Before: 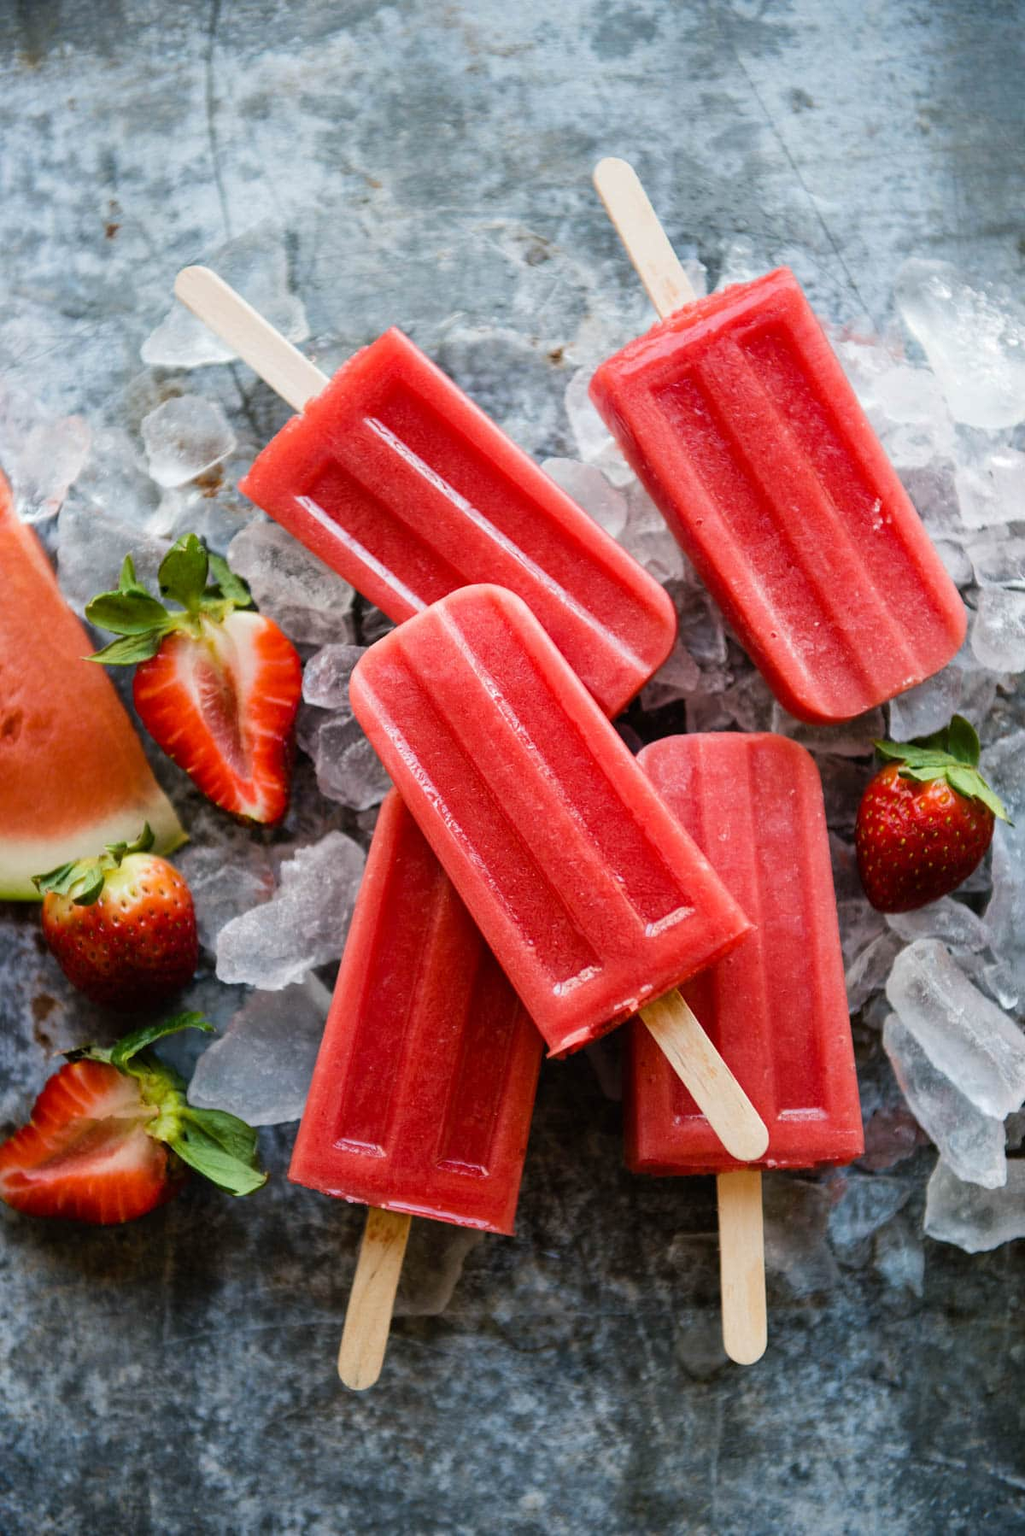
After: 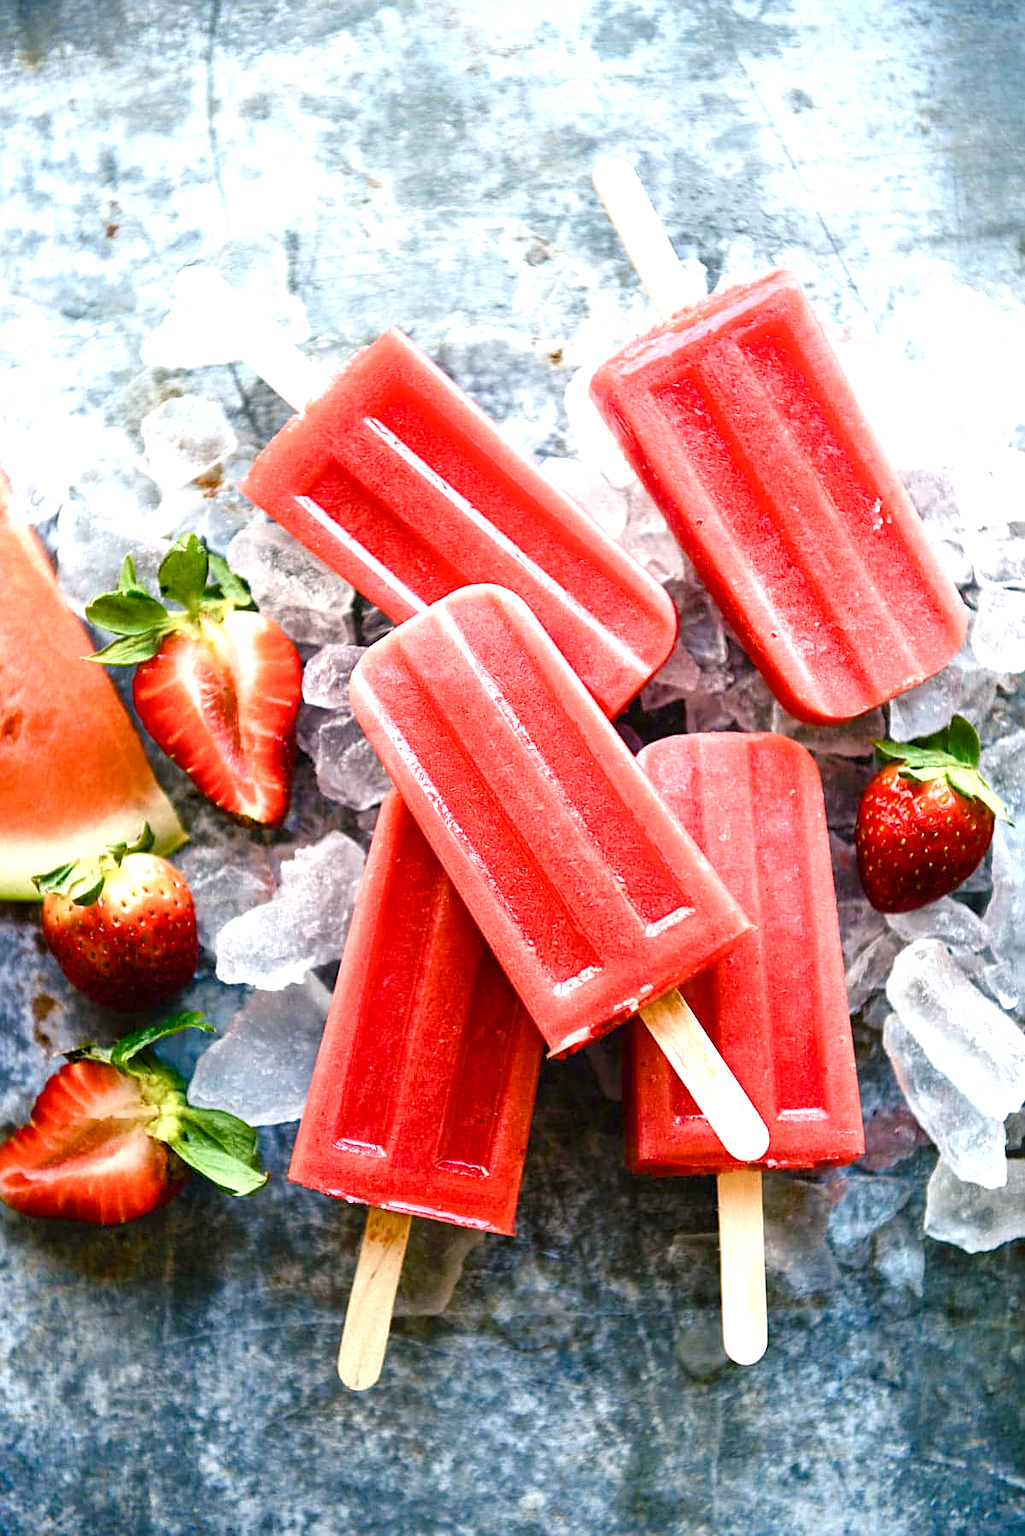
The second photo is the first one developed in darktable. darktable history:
exposure: black level correction 0, exposure 1.125 EV, compensate highlight preservation false
color balance rgb: shadows lift › chroma 7.064%, shadows lift › hue 244.32°, linear chroma grading › global chroma 14.345%, perceptual saturation grading › global saturation 20%, perceptual saturation grading › highlights -50.365%, perceptual saturation grading › shadows 30.973%
sharpen: on, module defaults
